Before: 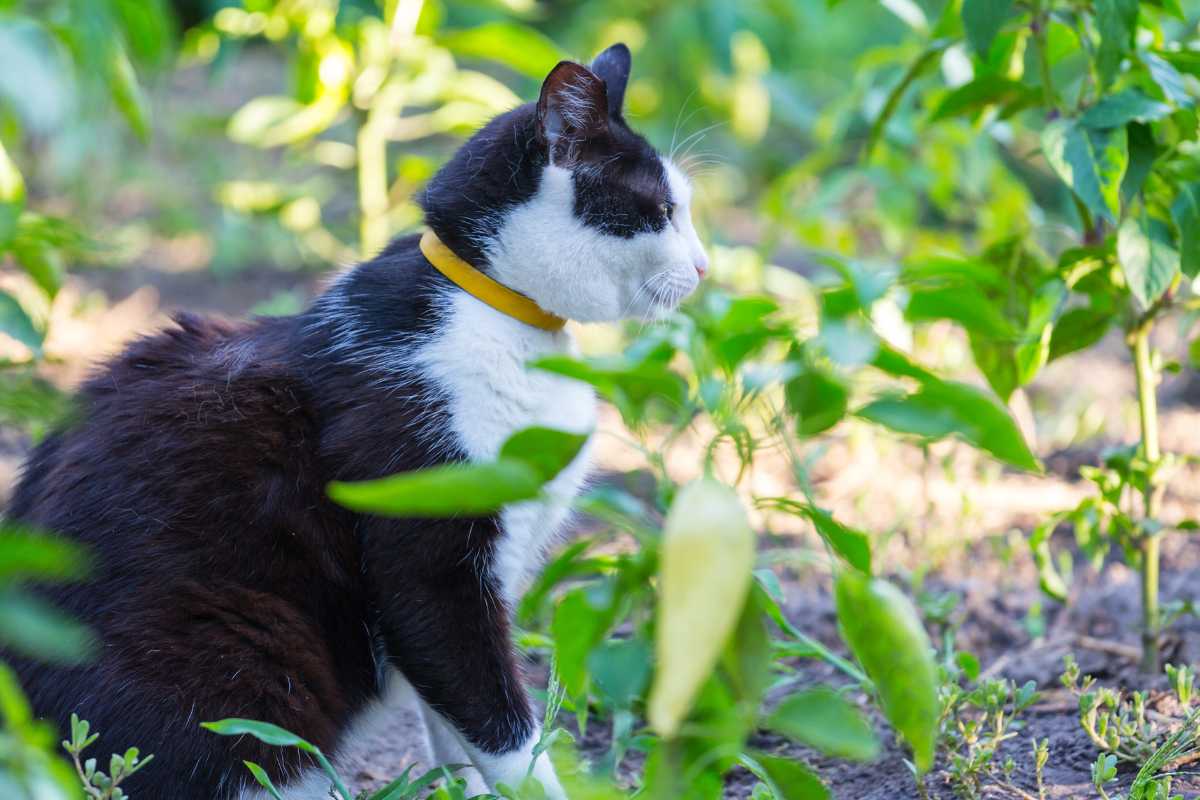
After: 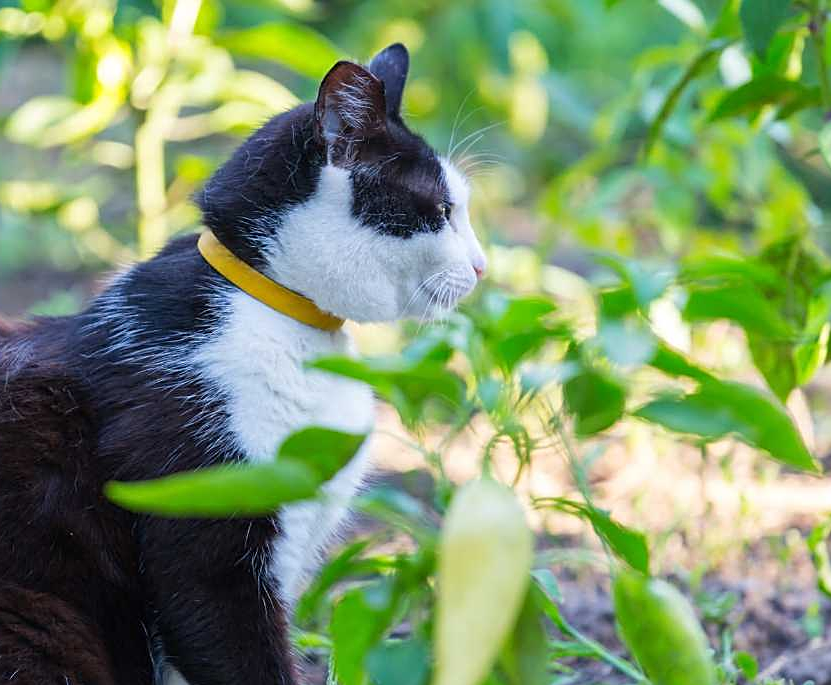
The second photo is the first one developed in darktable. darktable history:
sharpen: on, module defaults
crop: left 18.542%, right 12.13%, bottom 14.302%
